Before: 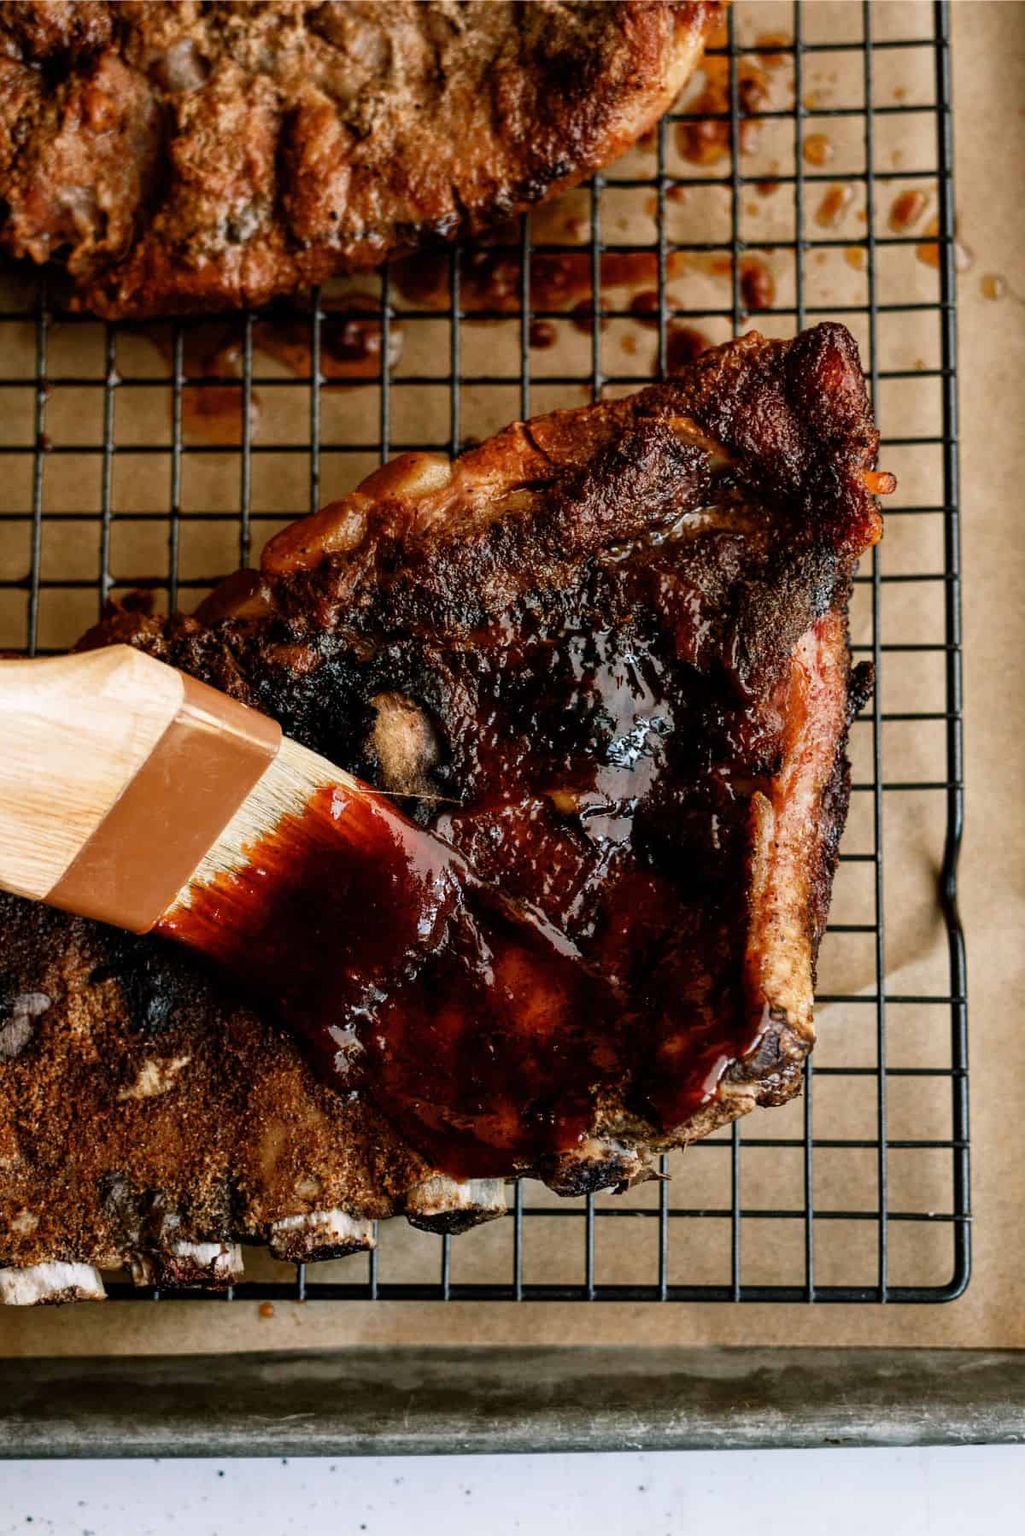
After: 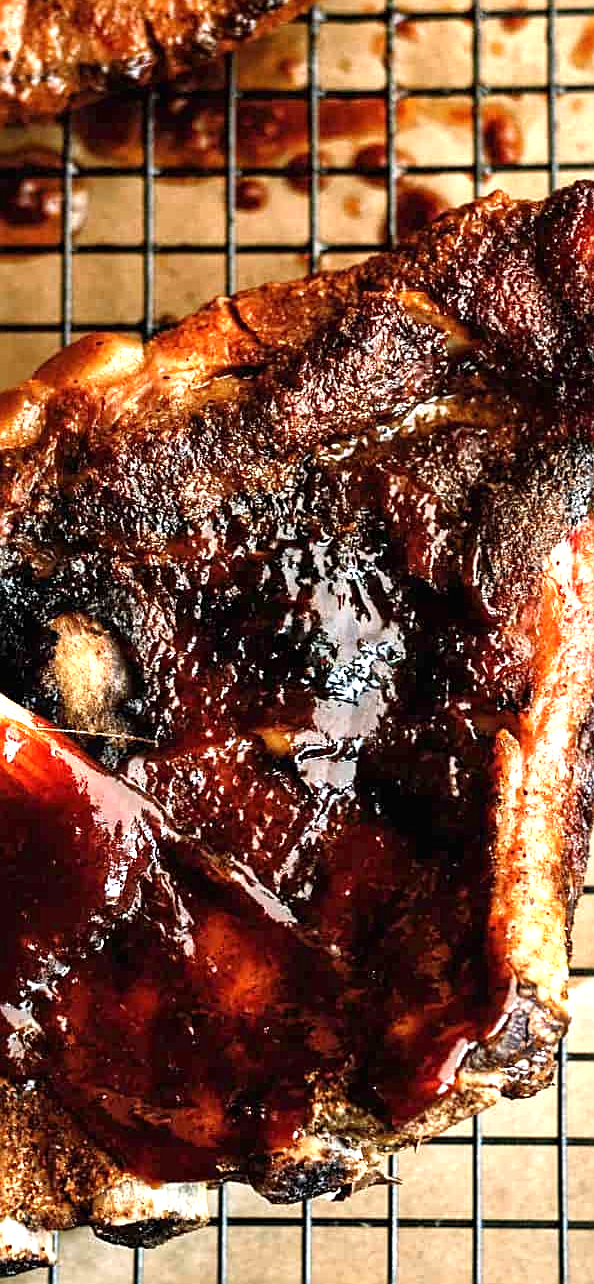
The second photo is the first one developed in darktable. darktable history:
sharpen: on, module defaults
crop: left 32.075%, top 10.976%, right 18.355%, bottom 17.596%
exposure: black level correction 0, exposure 1.3 EV, compensate exposure bias true, compensate highlight preservation false
